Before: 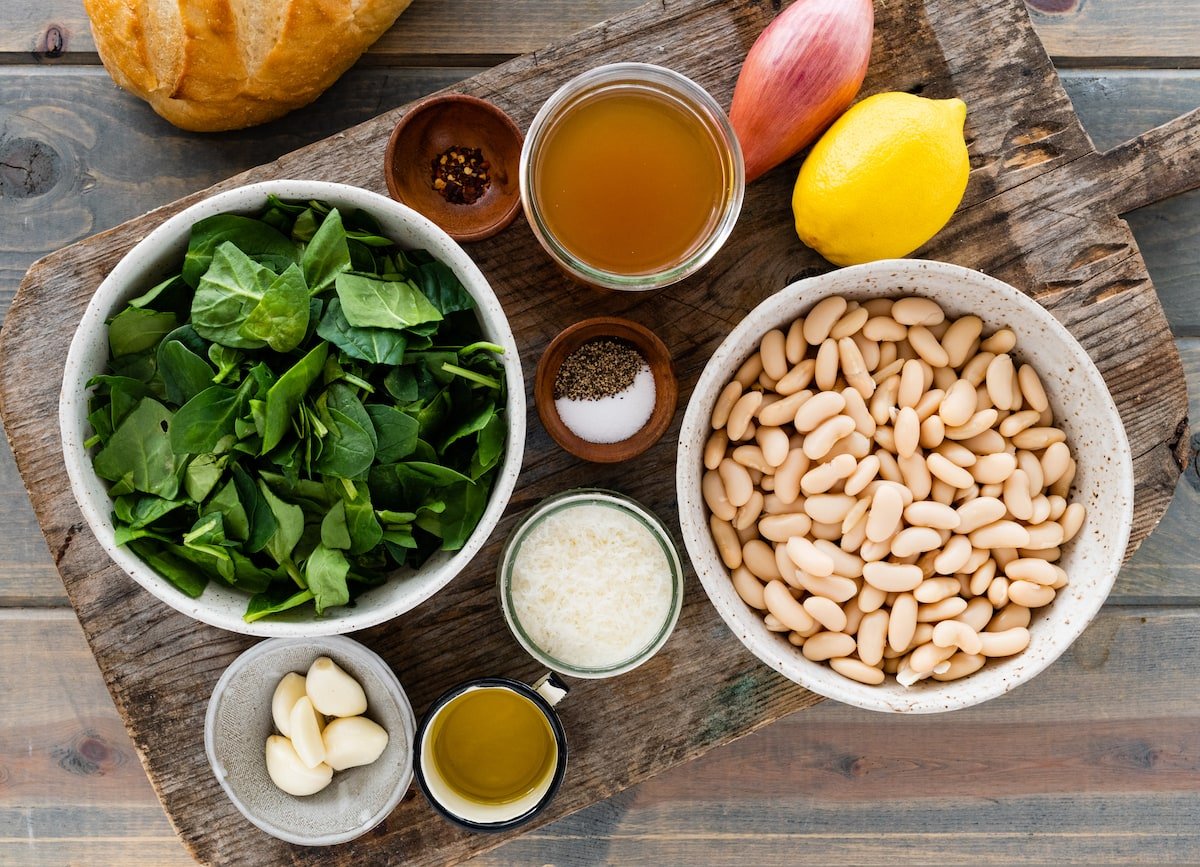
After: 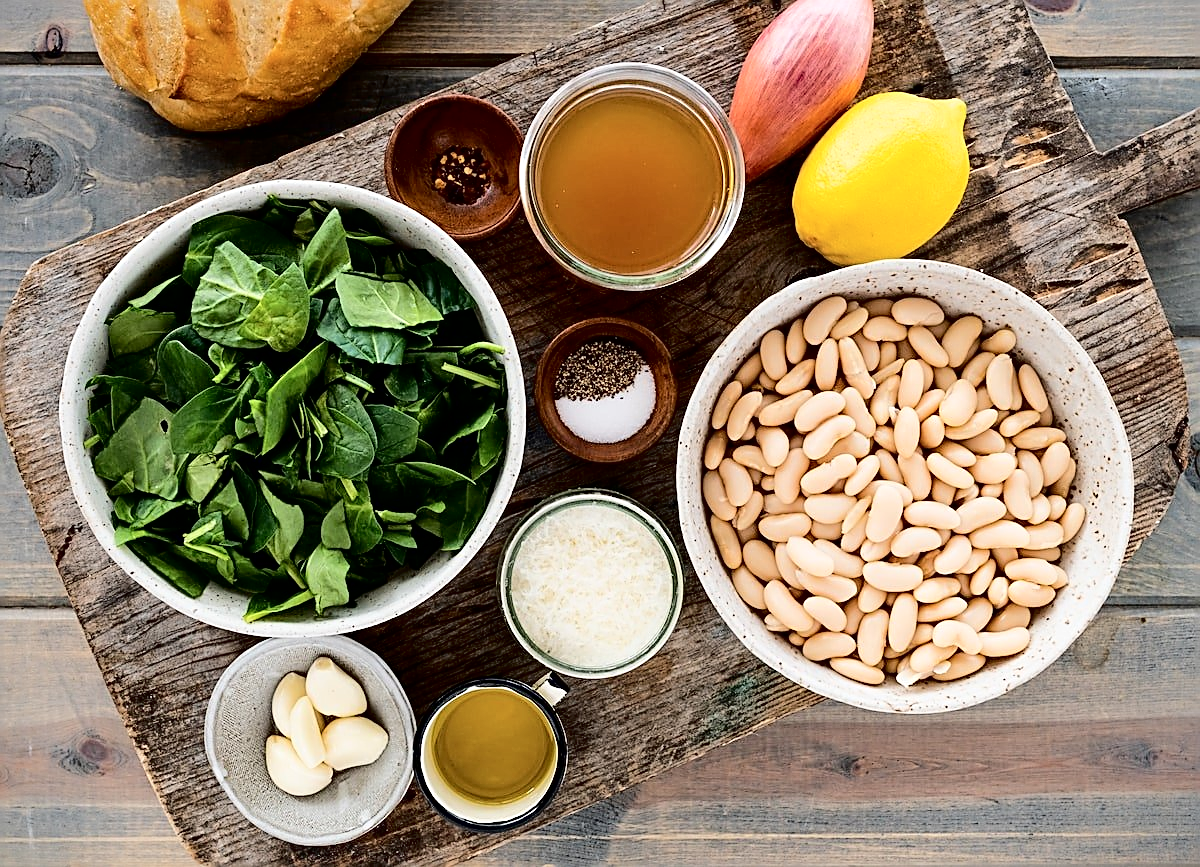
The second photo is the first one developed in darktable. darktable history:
sharpen: amount 0.904
vignetting: fall-off start 97.21%, saturation -0.025, width/height ratio 1.184, unbound false
tone curve: curves: ch0 [(0, 0) (0.003, 0) (0.011, 0.001) (0.025, 0.003) (0.044, 0.005) (0.069, 0.012) (0.1, 0.023) (0.136, 0.039) (0.177, 0.088) (0.224, 0.15) (0.277, 0.24) (0.335, 0.337) (0.399, 0.437) (0.468, 0.535) (0.543, 0.629) (0.623, 0.71) (0.709, 0.782) (0.801, 0.856) (0.898, 0.94) (1, 1)], color space Lab, independent channels, preserve colors none
